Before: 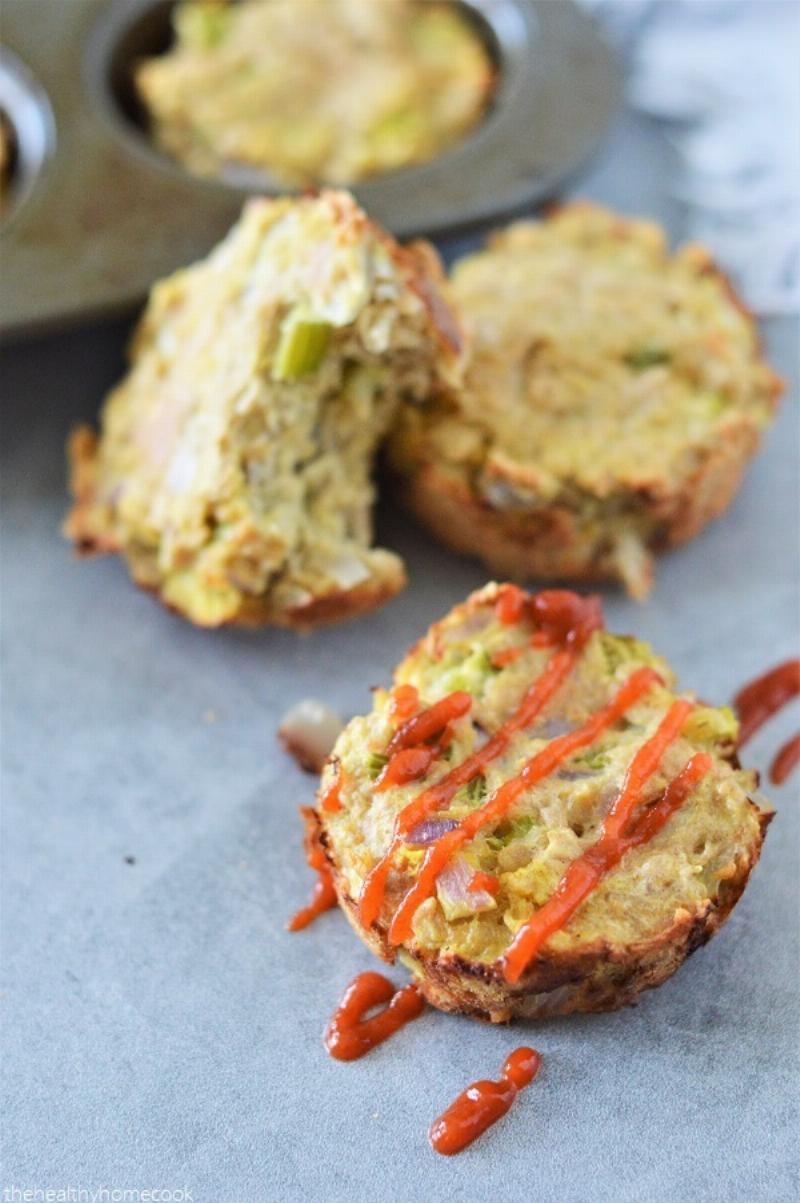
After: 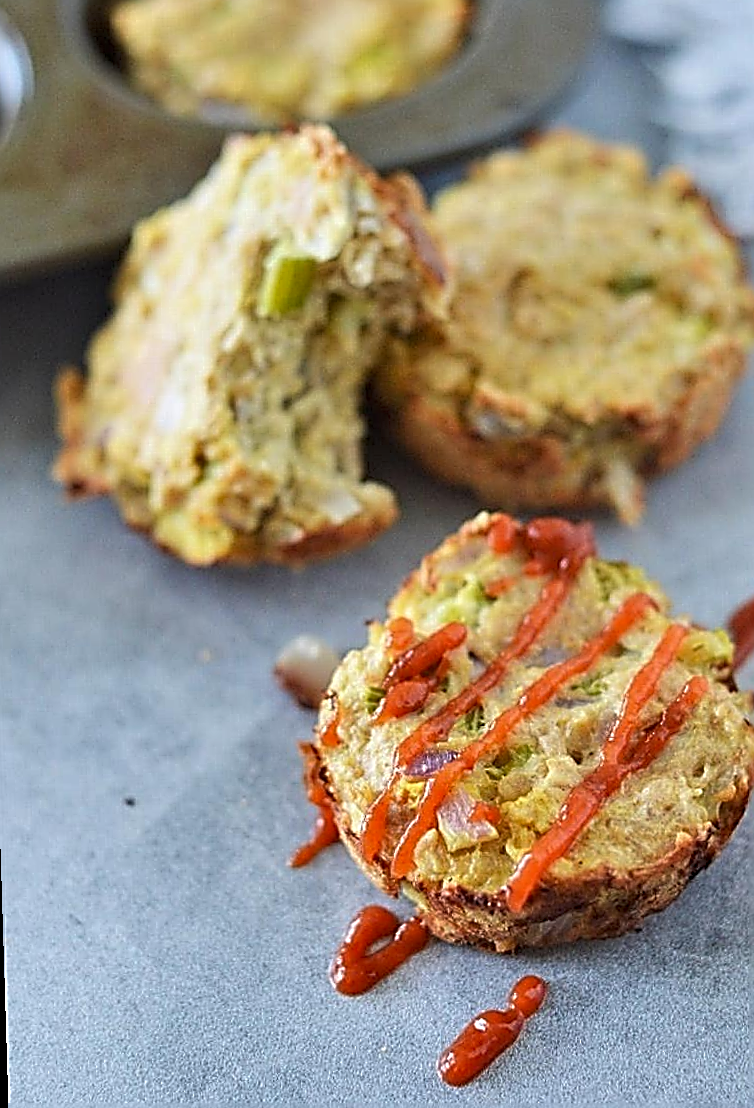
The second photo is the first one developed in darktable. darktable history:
local contrast: highlights 100%, shadows 100%, detail 120%, midtone range 0.2
crop: left 3.305%, top 6.436%, right 6.389%, bottom 3.258%
shadows and highlights: shadows 43.71, white point adjustment -1.46, soften with gaussian
rotate and perspective: rotation -1.77°, lens shift (horizontal) 0.004, automatic cropping off
sharpen: amount 2
